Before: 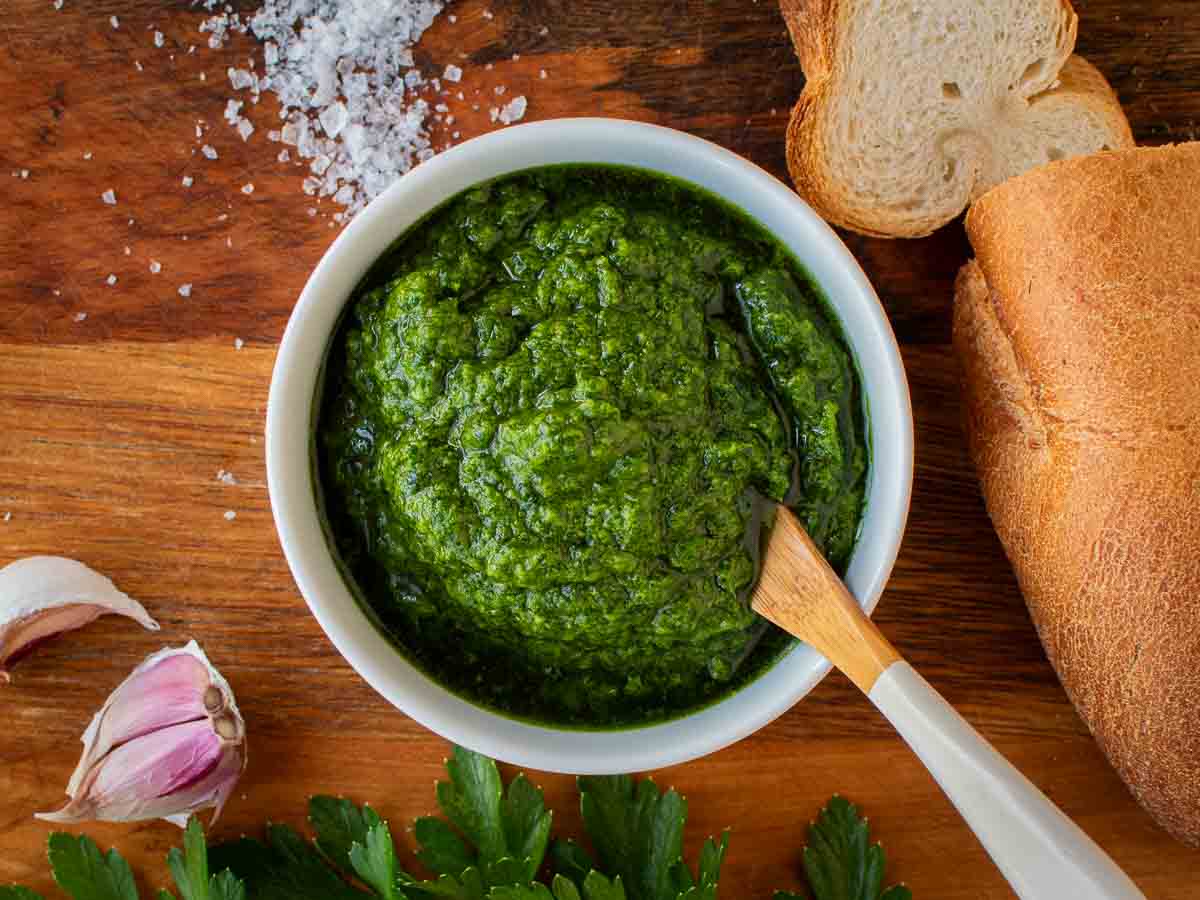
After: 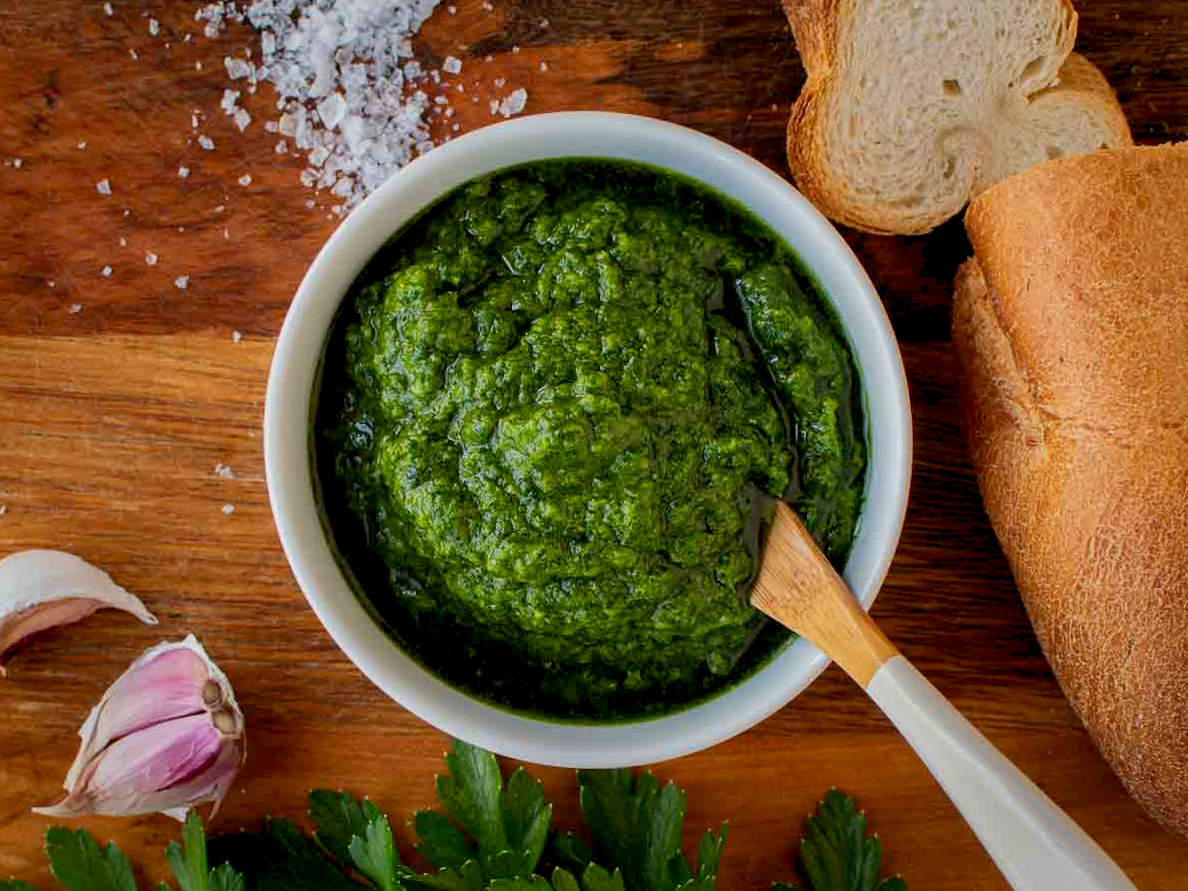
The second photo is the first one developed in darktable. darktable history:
exposure: black level correction 0.006, exposure -0.226 EV, compensate highlight preservation false
rotate and perspective: rotation 0.174°, lens shift (vertical) 0.013, lens shift (horizontal) 0.019, shear 0.001, automatic cropping original format, crop left 0.007, crop right 0.991, crop top 0.016, crop bottom 0.997
